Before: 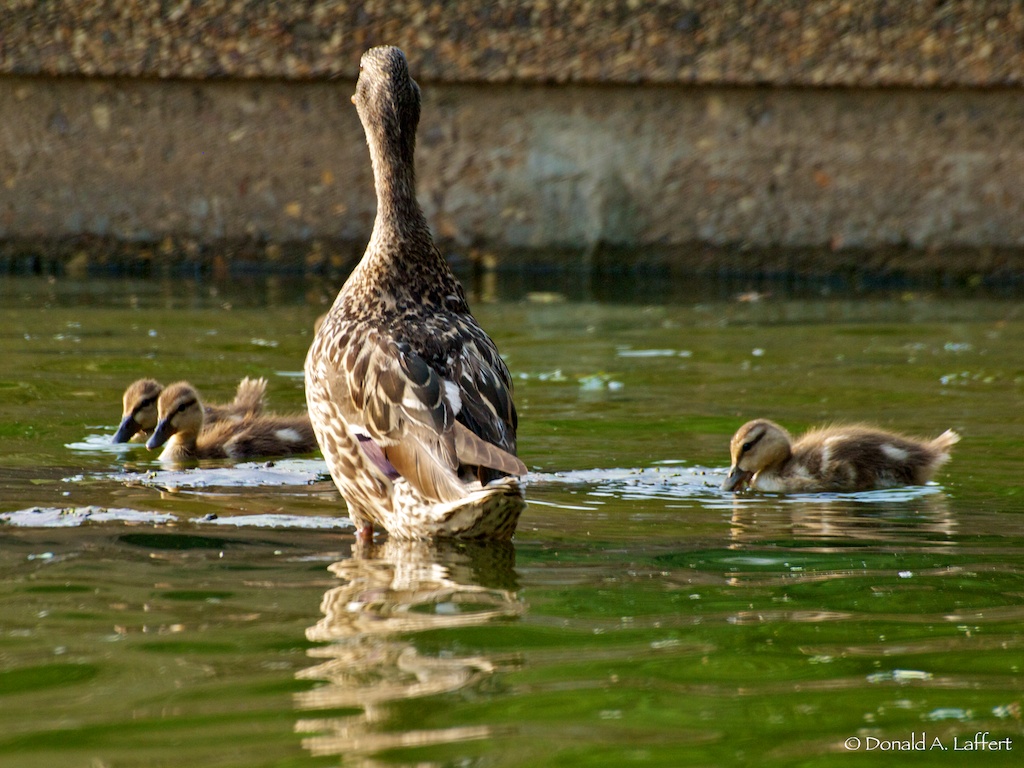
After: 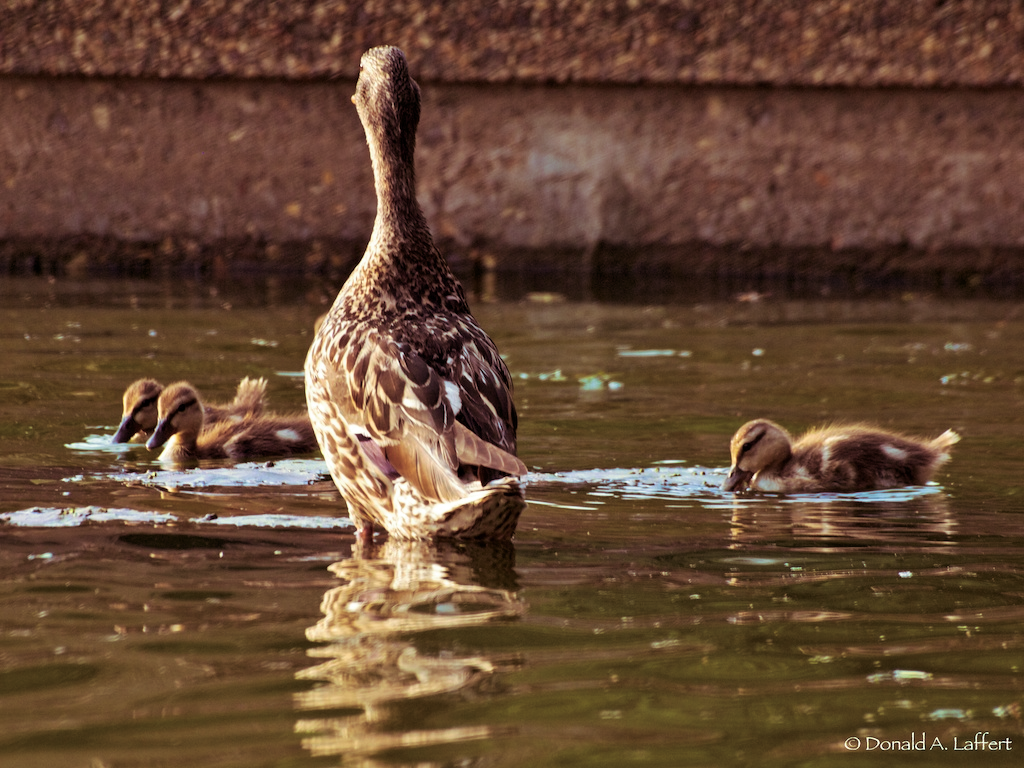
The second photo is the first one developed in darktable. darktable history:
split-toning: on, module defaults
contrast brightness saturation: contrast 0.08, saturation 0.2
